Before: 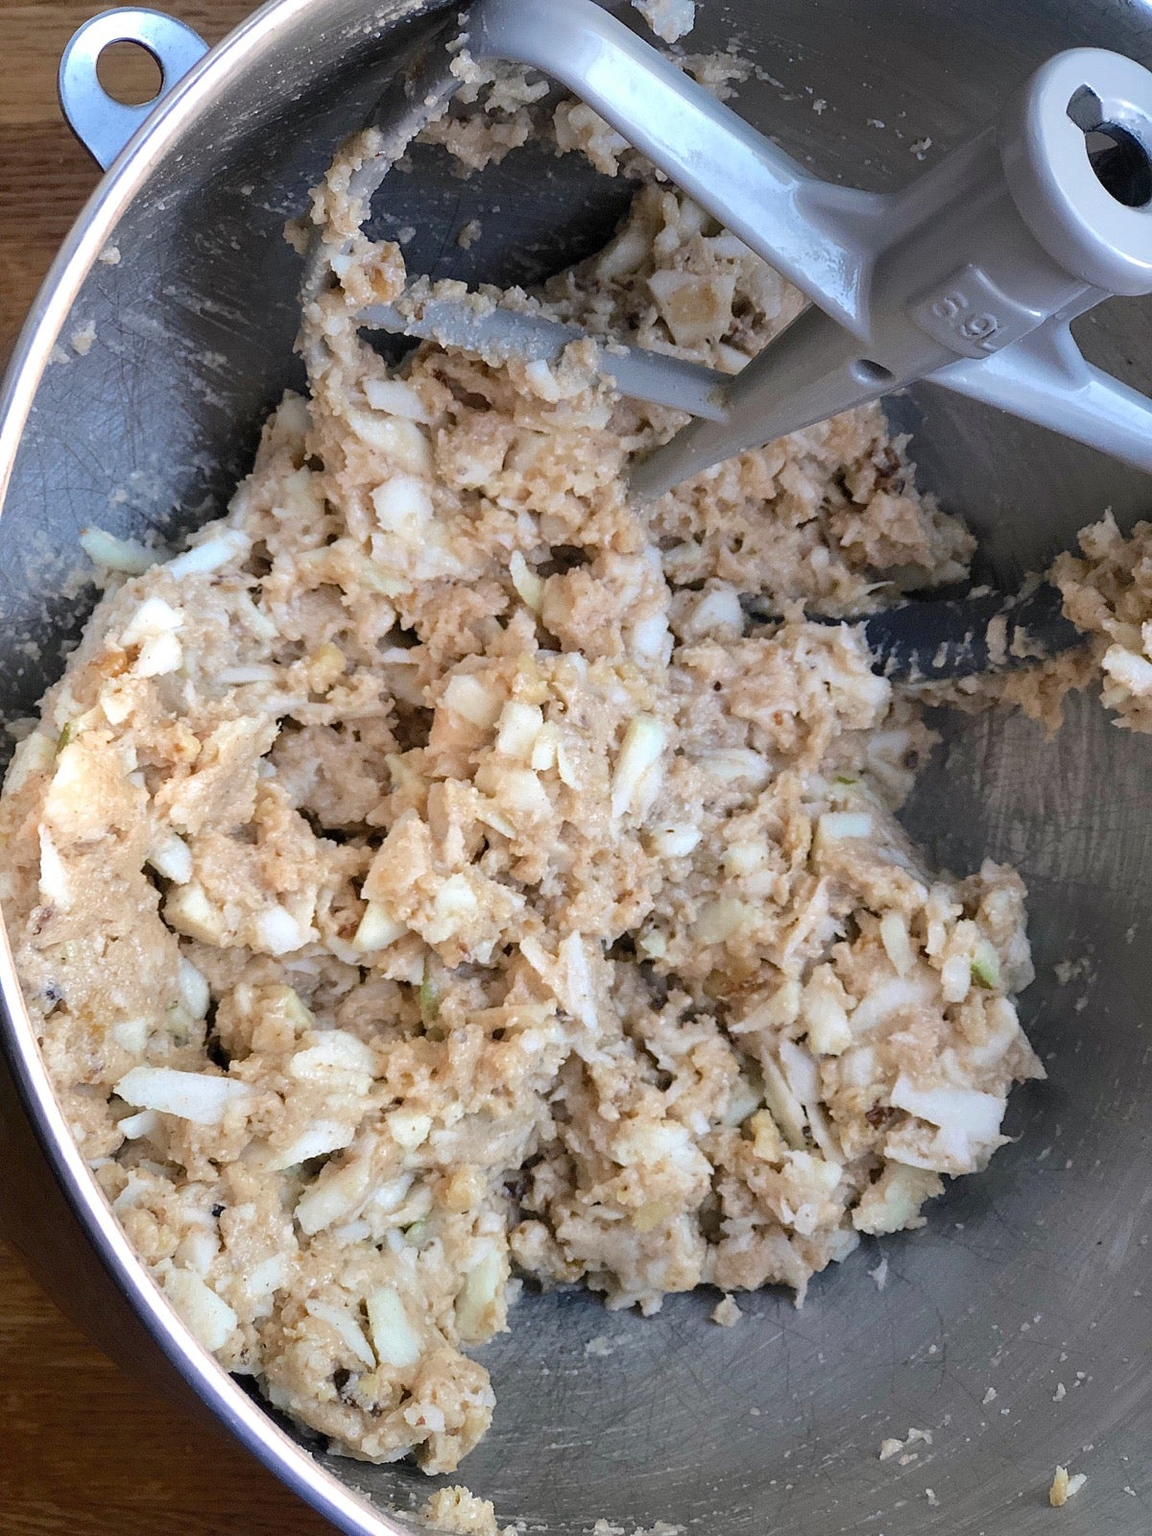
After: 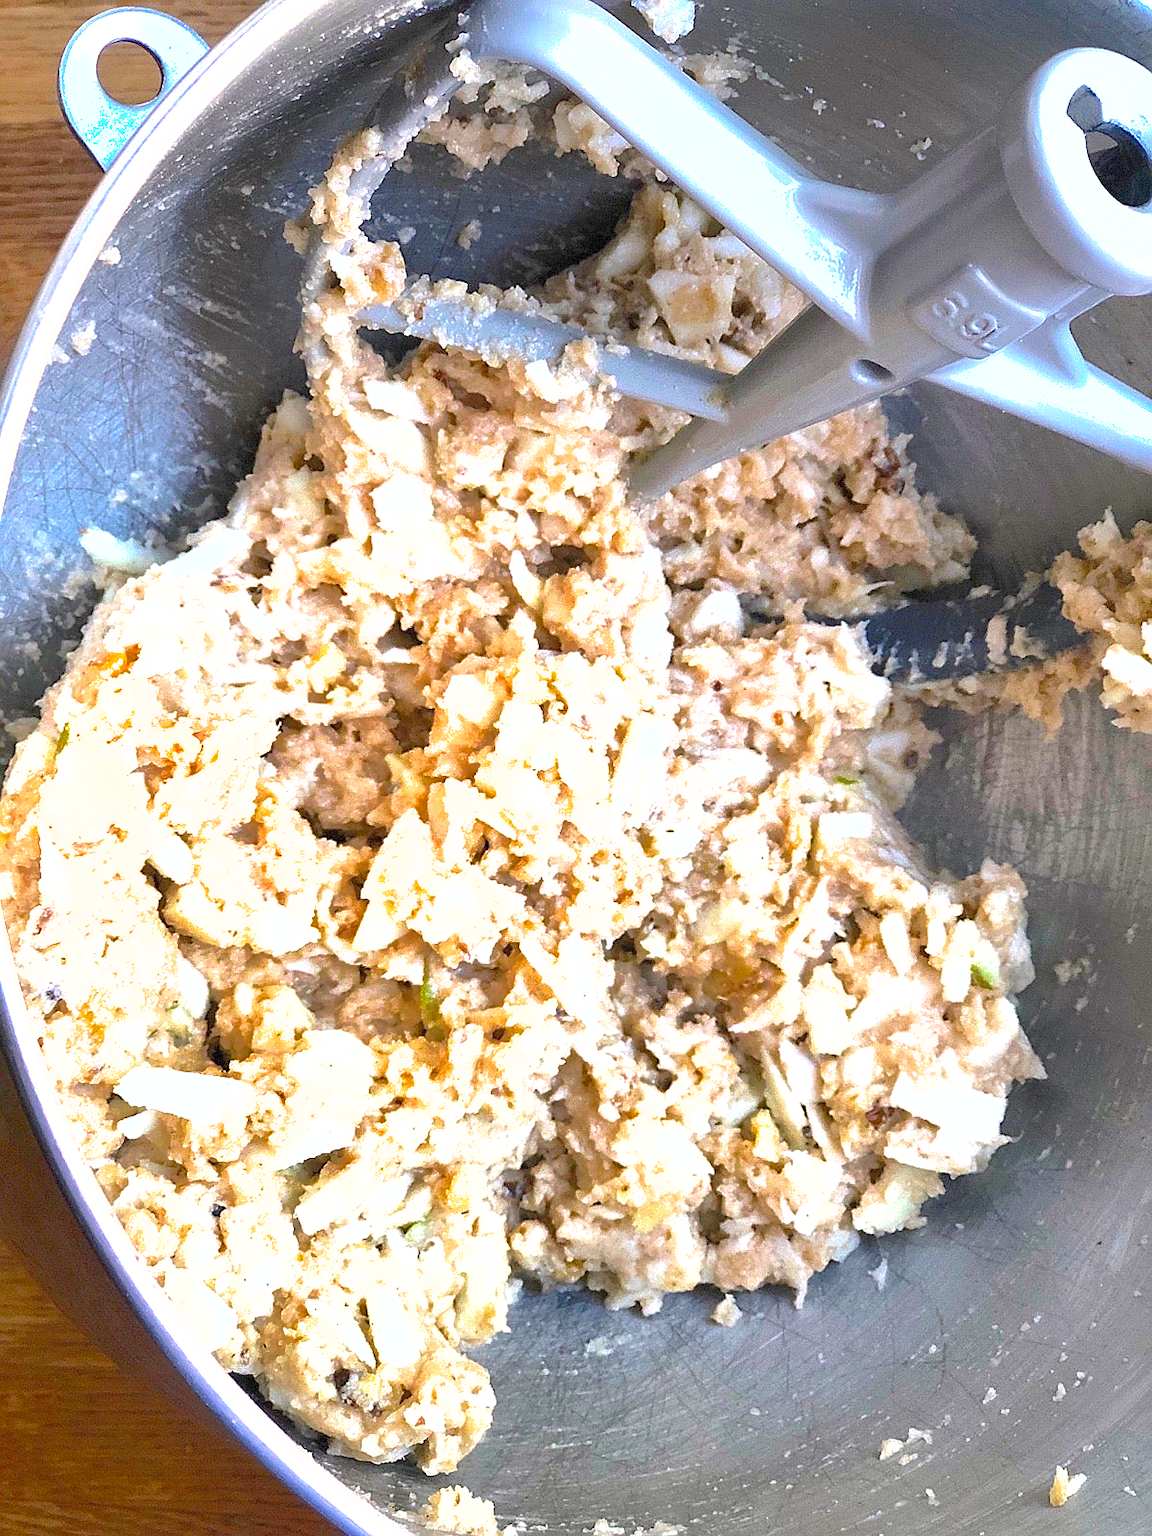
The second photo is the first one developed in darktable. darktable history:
sharpen: radius 1, threshold 0.995
color balance rgb: perceptual saturation grading › global saturation 25.904%, global vibrance 9.7%
shadows and highlights: highlights color adjustment 73.43%
exposure: black level correction 0, exposure 1.2 EV, compensate exposure bias true, compensate highlight preservation false
